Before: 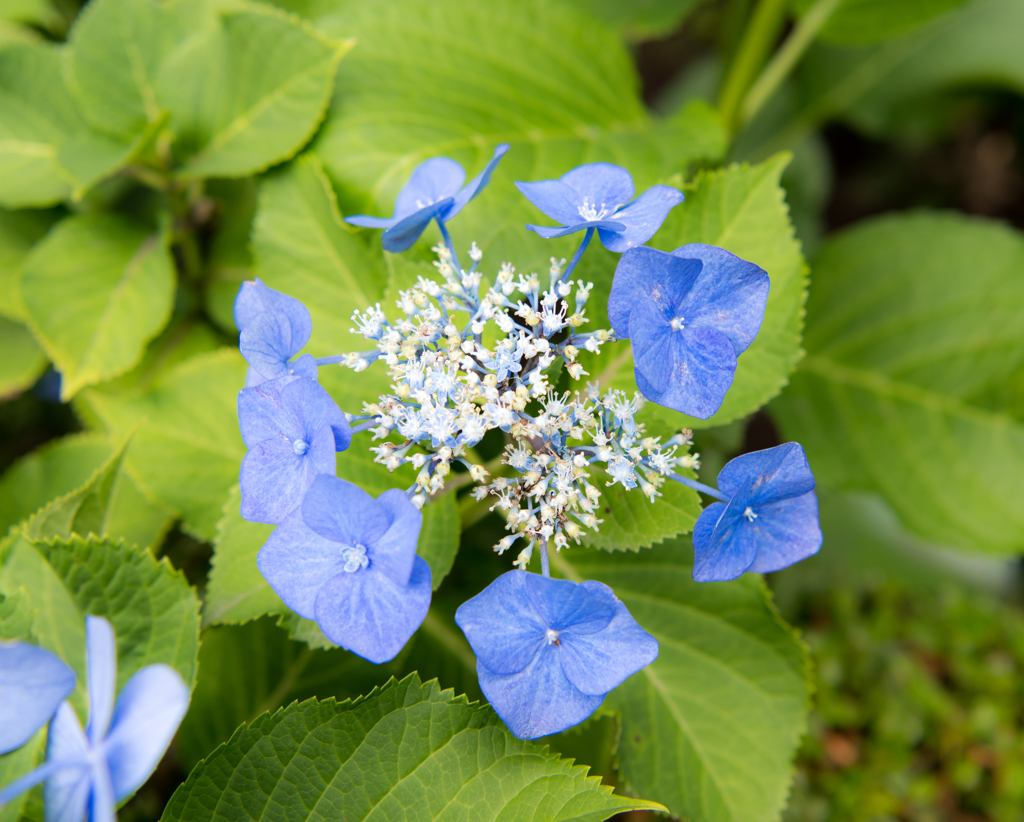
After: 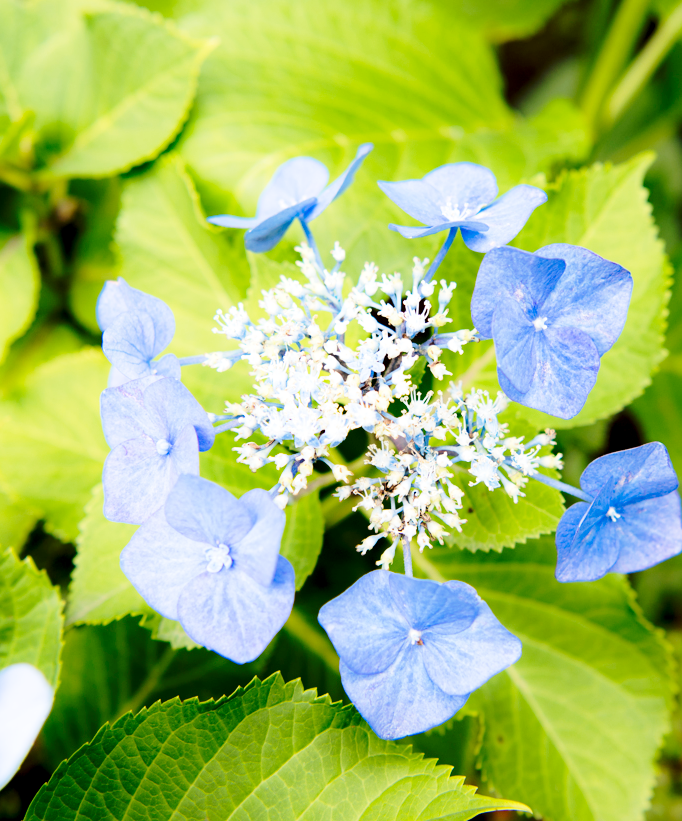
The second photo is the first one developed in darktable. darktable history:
crop and rotate: left 13.413%, right 19.918%
base curve: curves: ch0 [(0, 0) (0.032, 0.037) (0.105, 0.228) (0.435, 0.76) (0.856, 0.983) (1, 1)], preserve colors none
contrast brightness saturation: saturation -0.053
exposure: black level correction 0.009, compensate highlight preservation false
